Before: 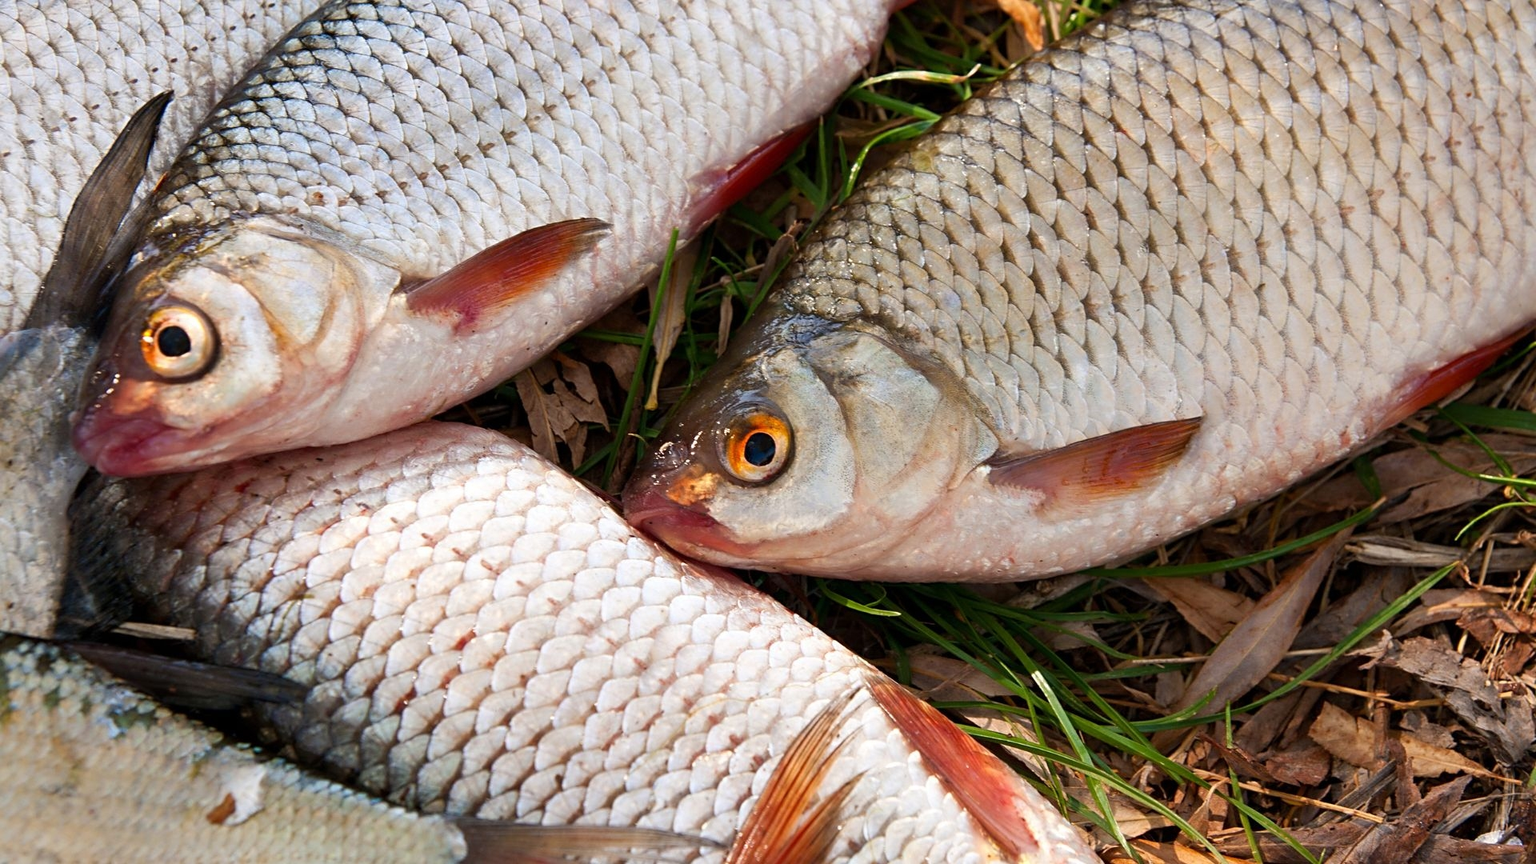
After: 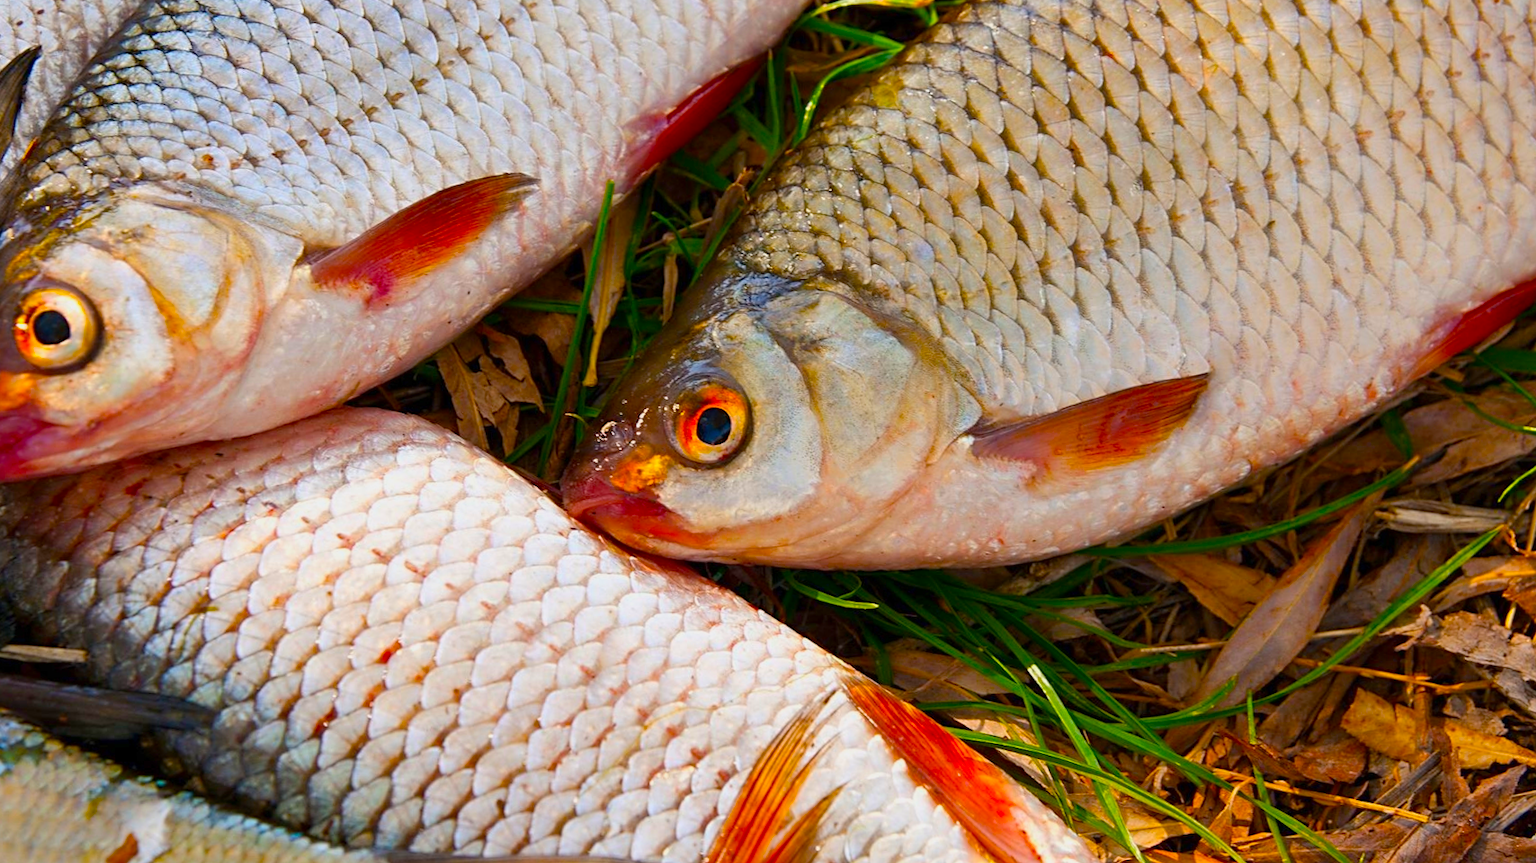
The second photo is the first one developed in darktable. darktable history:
crop and rotate: angle 1.96°, left 5.673%, top 5.673%
color balance: input saturation 134.34%, contrast -10.04%, contrast fulcrum 19.67%, output saturation 133.51%
